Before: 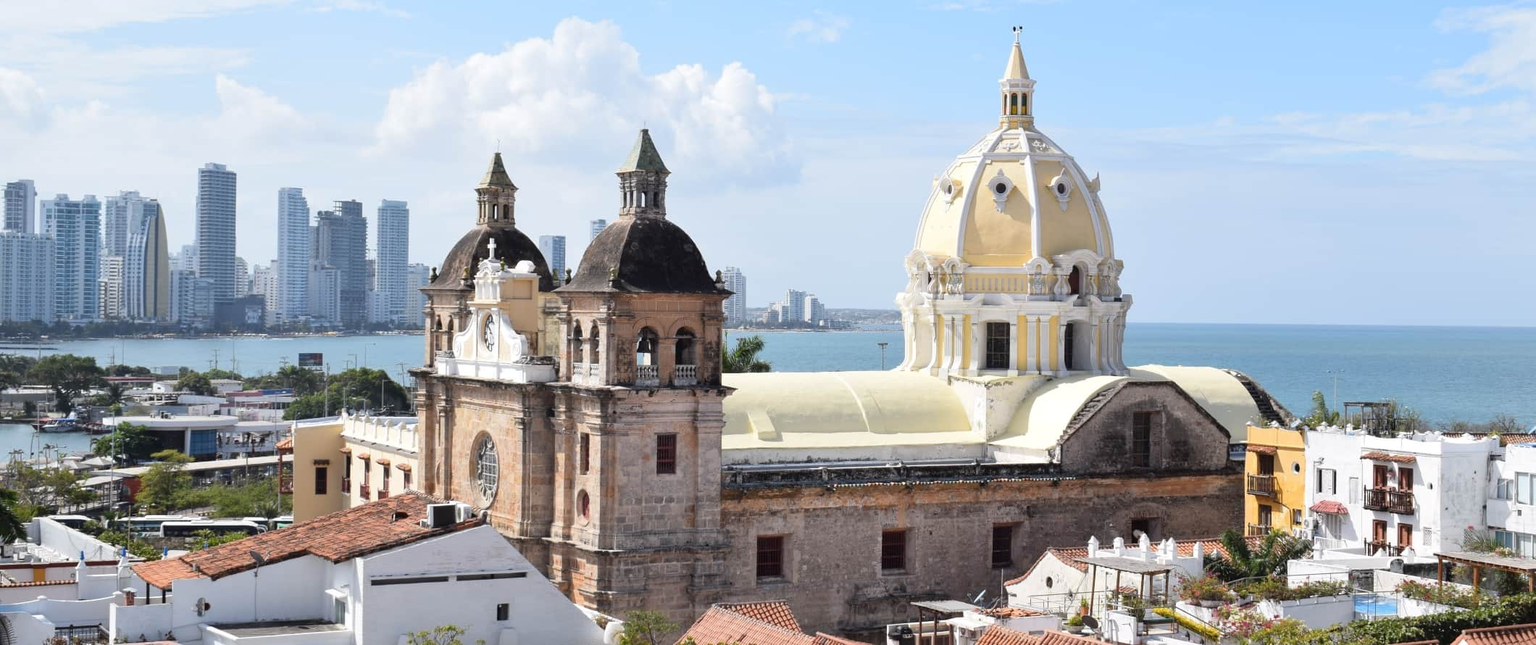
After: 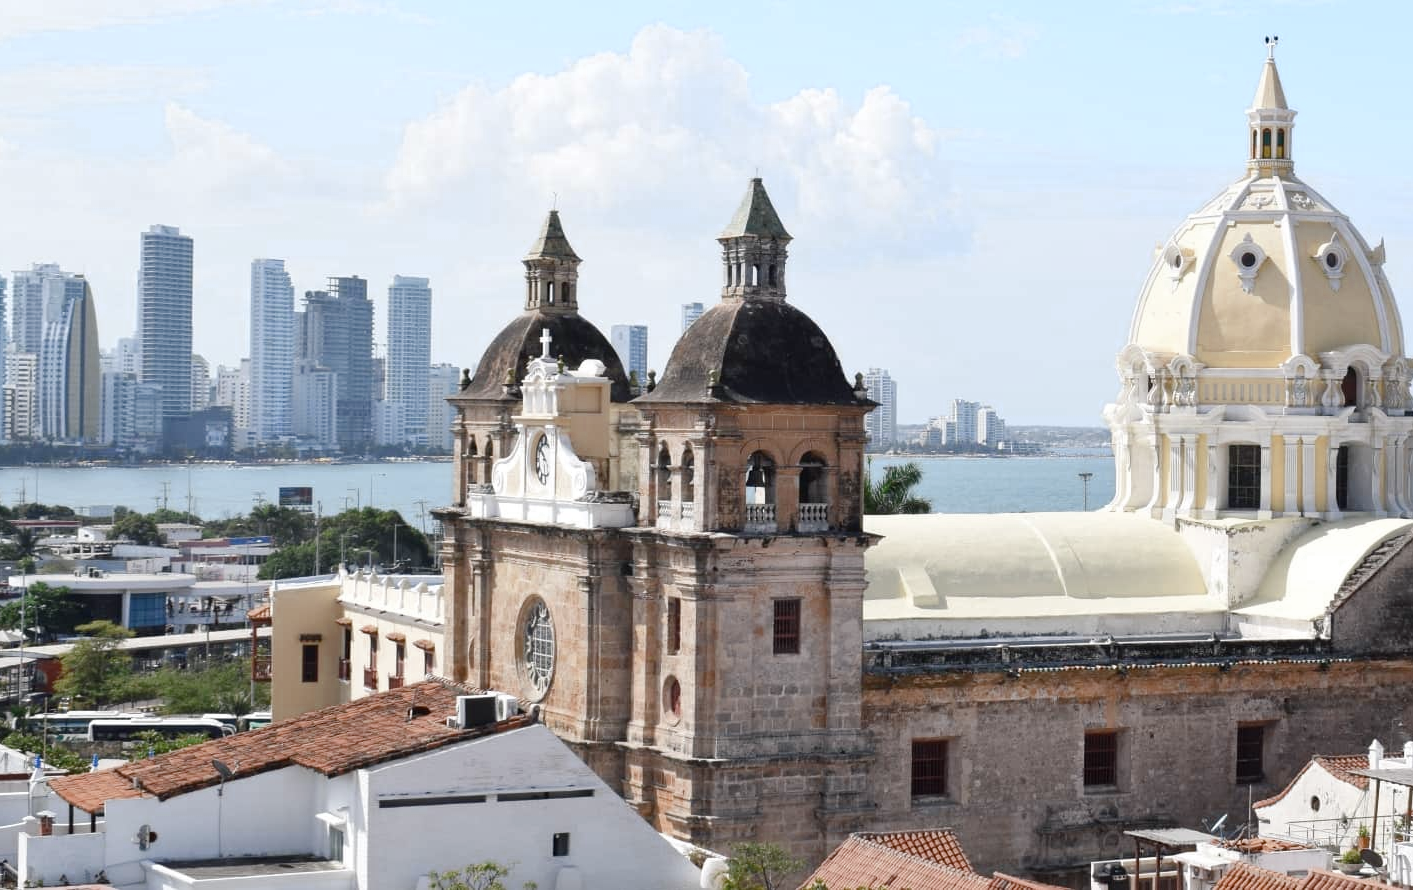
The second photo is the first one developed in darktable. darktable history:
color zones: curves: ch0 [(0, 0.5) (0.125, 0.4) (0.25, 0.5) (0.375, 0.4) (0.5, 0.4) (0.625, 0.6) (0.75, 0.6) (0.875, 0.5)]; ch1 [(0, 0.35) (0.125, 0.45) (0.25, 0.35) (0.375, 0.35) (0.5, 0.35) (0.625, 0.35) (0.75, 0.45) (0.875, 0.35)]; ch2 [(0, 0.6) (0.125, 0.5) (0.25, 0.5) (0.375, 0.6) (0.5, 0.6) (0.625, 0.5) (0.75, 0.5) (0.875, 0.5)]
color balance rgb: shadows lift › luminance -4.648%, shadows lift › chroma 1.062%, shadows lift › hue 219°, linear chroma grading › global chroma 15.1%, perceptual saturation grading › global saturation 0.708%, perceptual saturation grading › highlights -31.746%, perceptual saturation grading › mid-tones 5.89%, perceptual saturation grading › shadows 17.593%
crop and rotate: left 6.278%, right 27.066%
